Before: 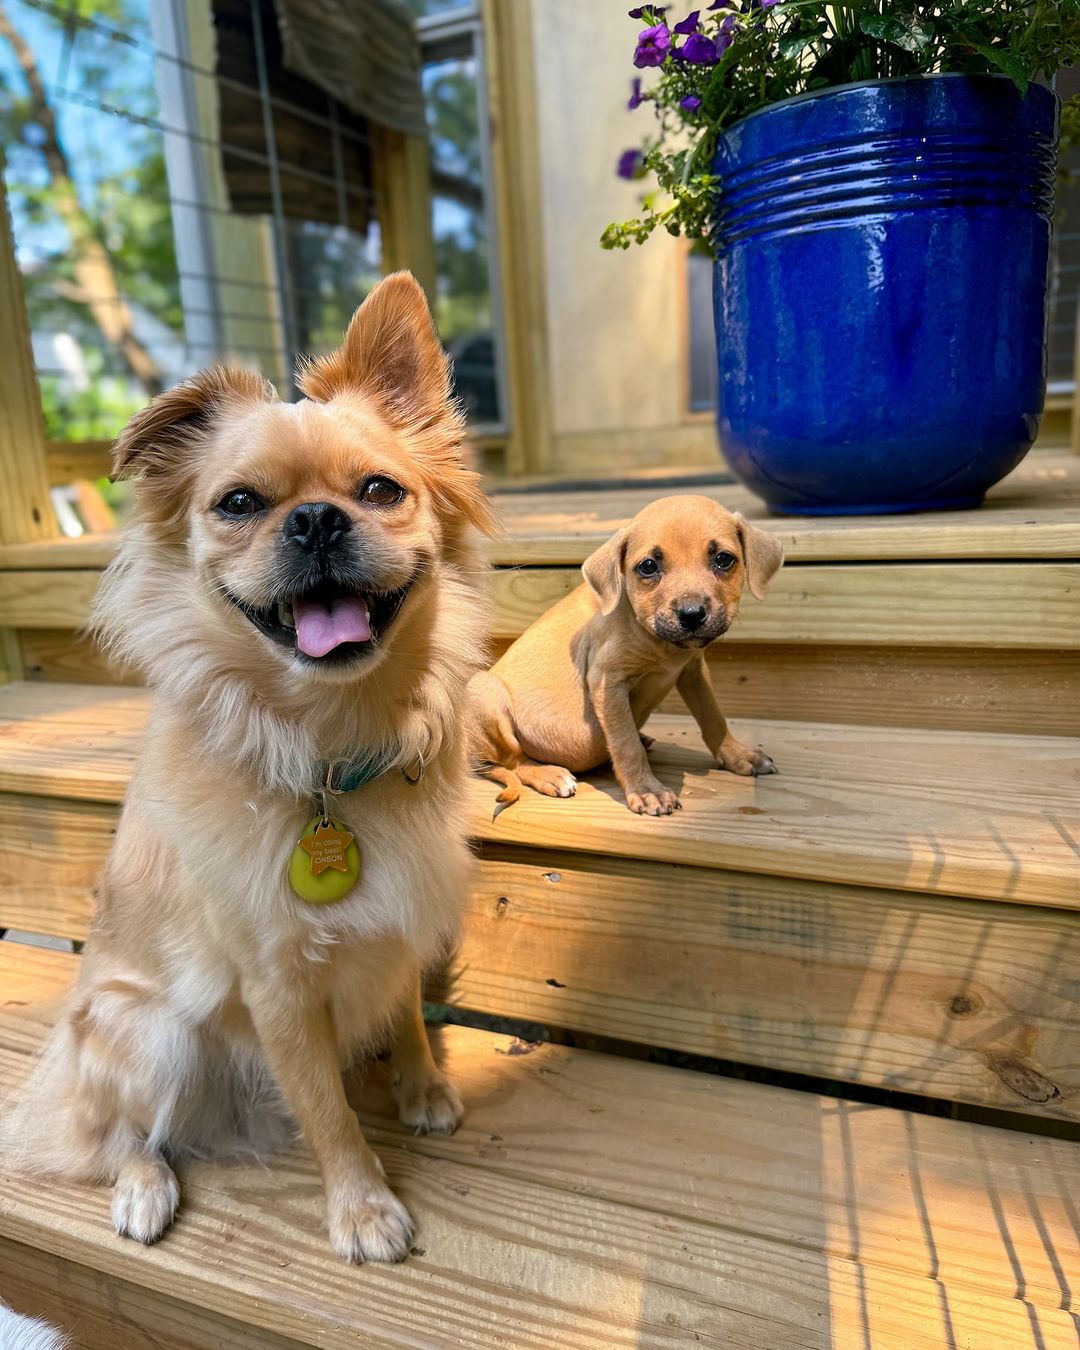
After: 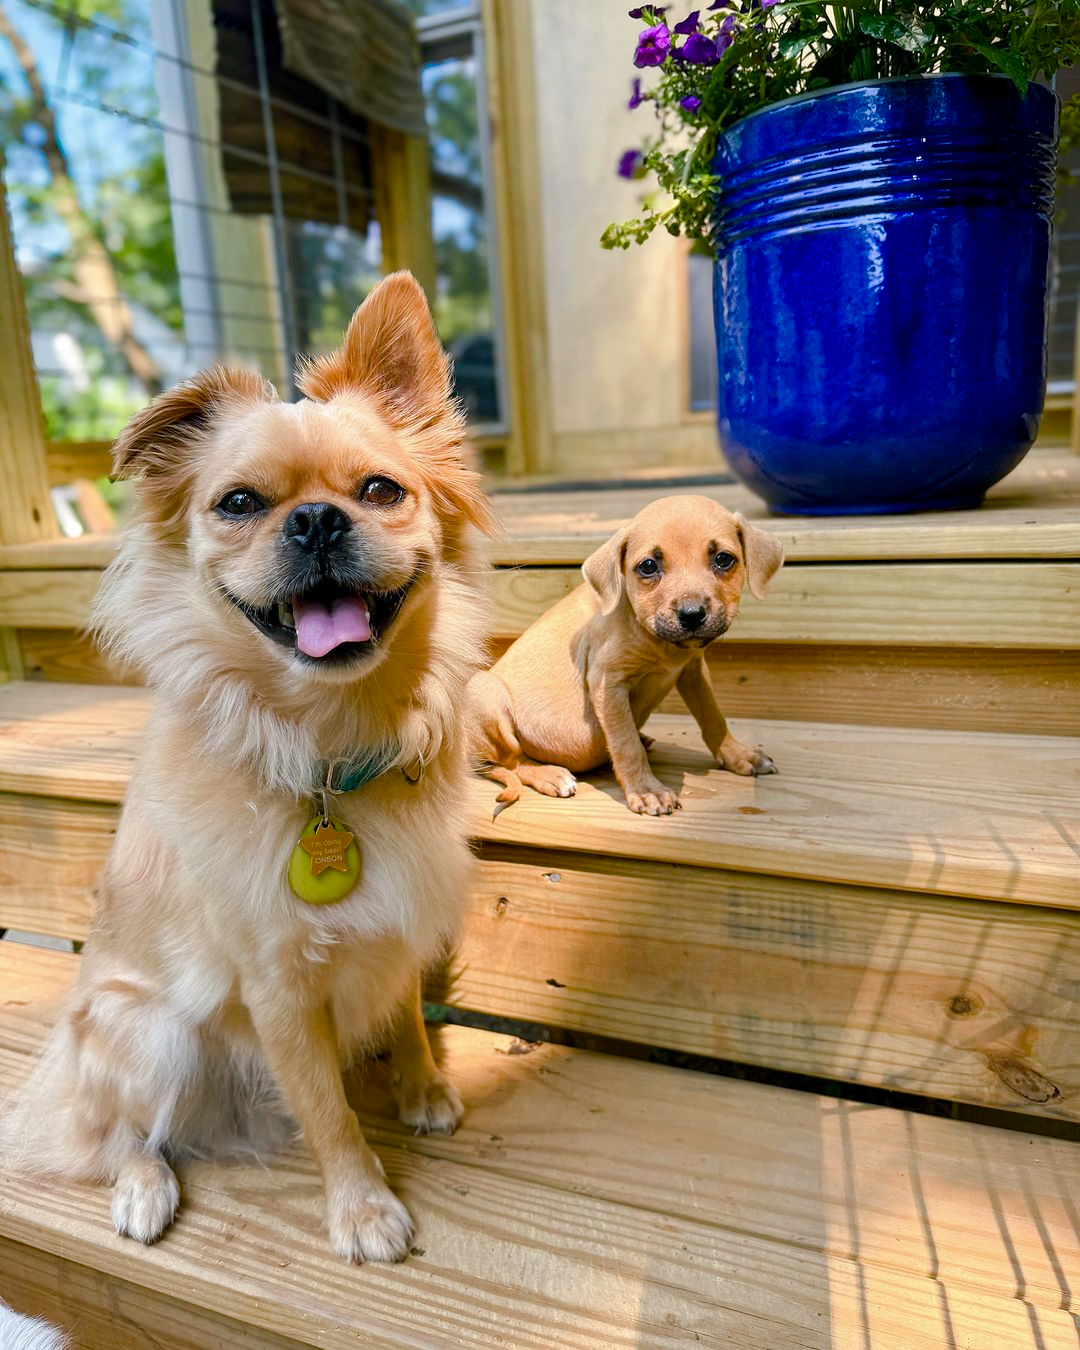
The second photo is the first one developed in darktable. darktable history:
color balance rgb: perceptual saturation grading › global saturation 20%, perceptual saturation grading › highlights -50.367%, perceptual saturation grading › shadows 30.858%, perceptual brilliance grading › mid-tones 10.746%, perceptual brilliance grading › shadows 15.108%
